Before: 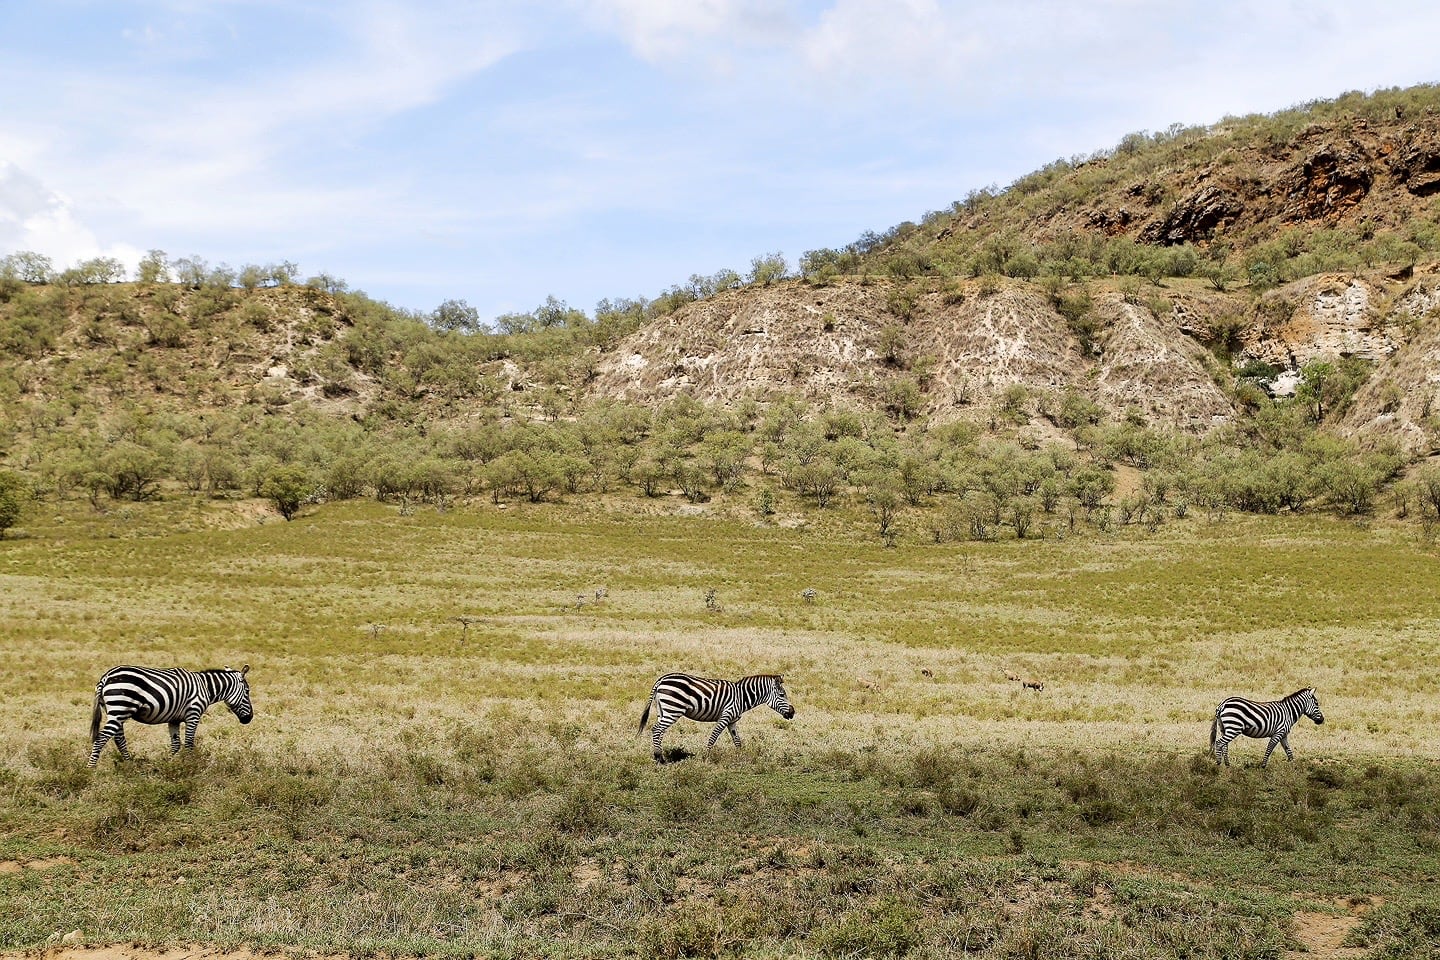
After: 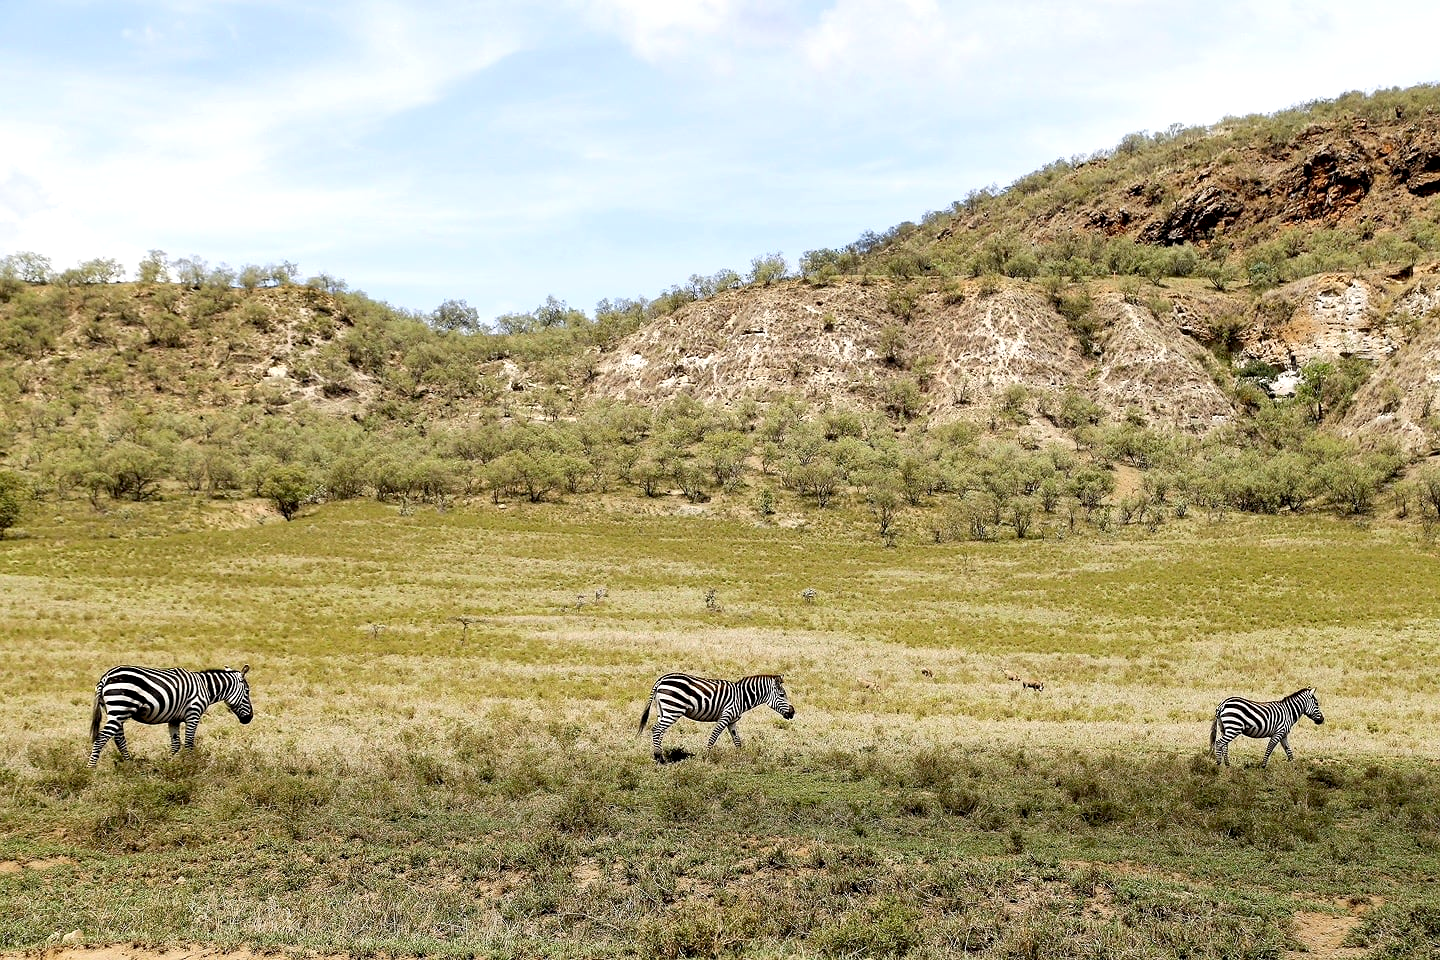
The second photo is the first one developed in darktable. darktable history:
exposure: black level correction 0.005, exposure 0.273 EV, compensate exposure bias true, compensate highlight preservation false
